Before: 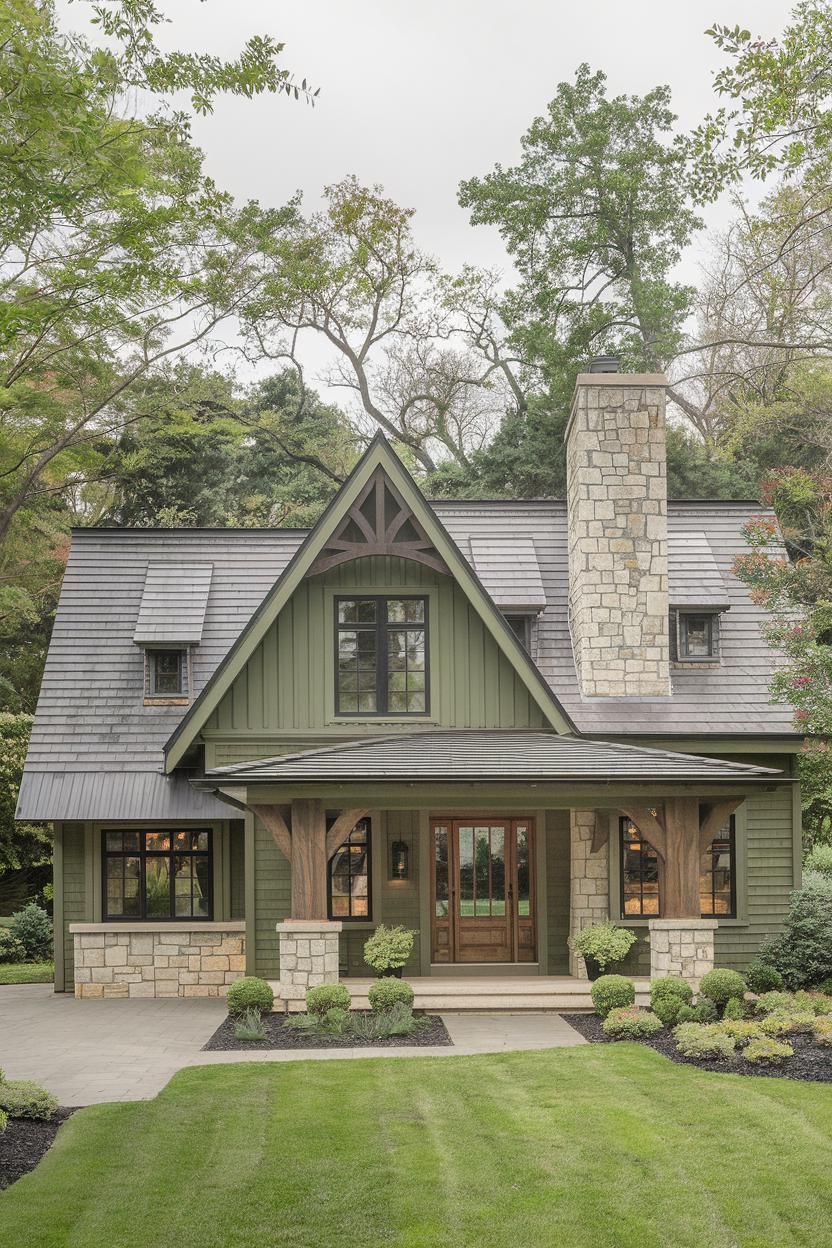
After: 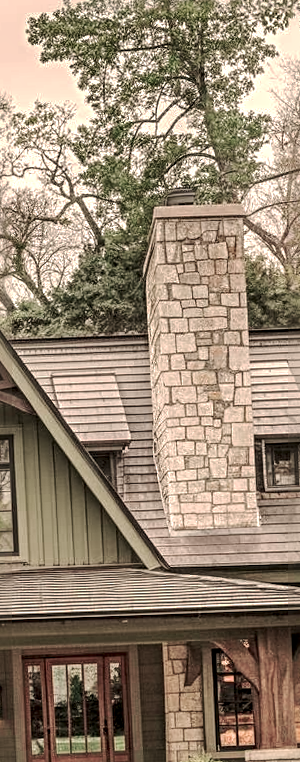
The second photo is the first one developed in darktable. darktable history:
tone curve: curves: ch0 [(0, 0) (0.003, 0.01) (0.011, 0.014) (0.025, 0.029) (0.044, 0.051) (0.069, 0.072) (0.1, 0.097) (0.136, 0.123) (0.177, 0.16) (0.224, 0.2) (0.277, 0.248) (0.335, 0.305) (0.399, 0.37) (0.468, 0.454) (0.543, 0.534) (0.623, 0.609) (0.709, 0.681) (0.801, 0.752) (0.898, 0.841) (1, 1)], preserve colors none
crop and rotate: left 49.936%, top 10.094%, right 13.136%, bottom 24.256%
rotate and perspective: rotation -2.12°, lens shift (vertical) 0.009, lens shift (horizontal) -0.008, automatic cropping original format, crop left 0.036, crop right 0.964, crop top 0.05, crop bottom 0.959
sharpen: radius 4.883
white balance: red 1.138, green 0.996, blue 0.812
local contrast: detail 160%
color contrast: blue-yellow contrast 0.62
